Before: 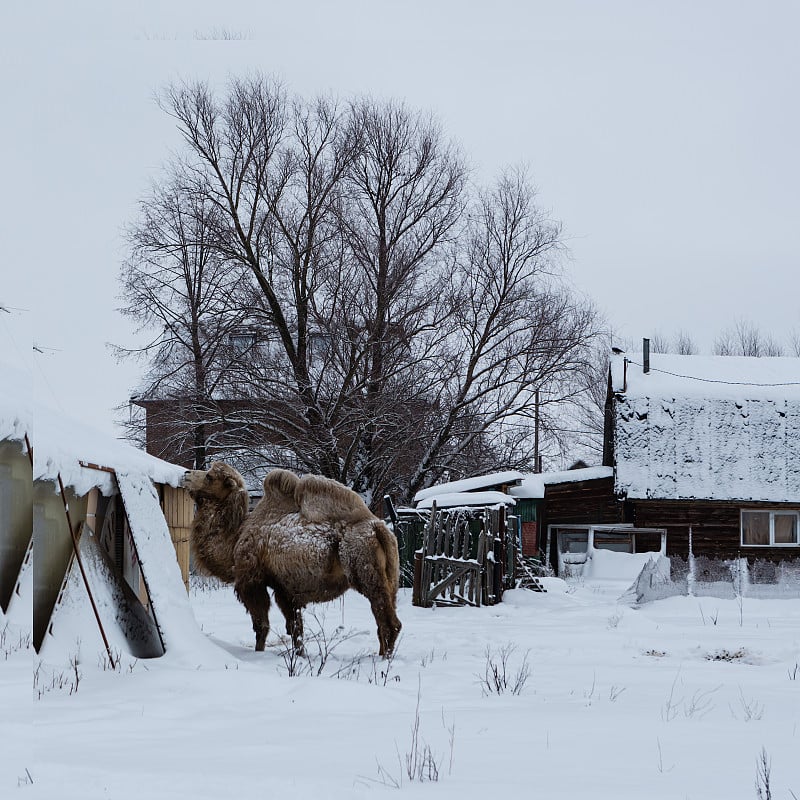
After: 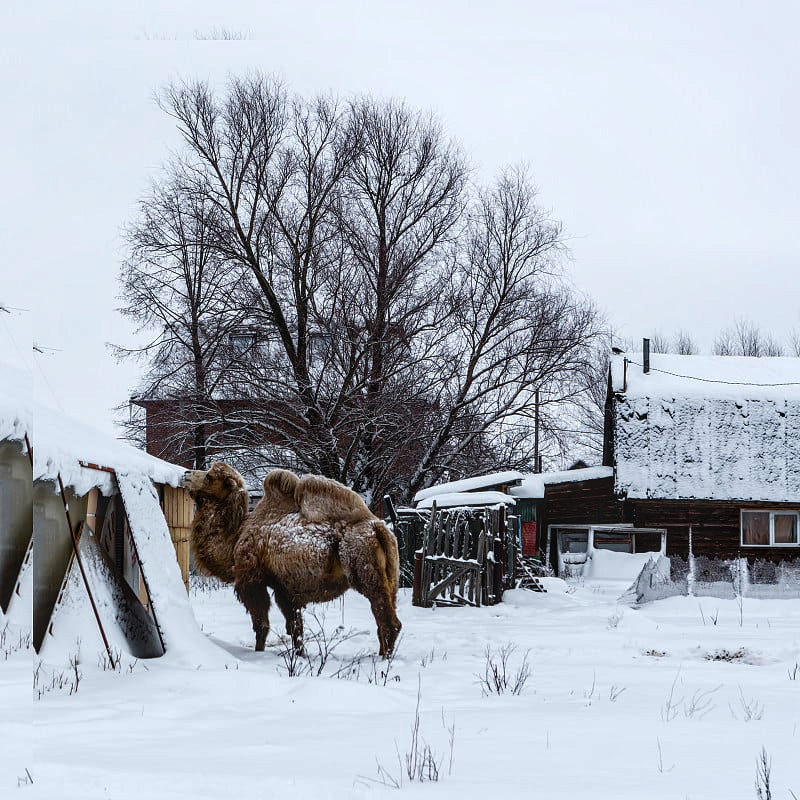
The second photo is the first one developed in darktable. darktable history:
local contrast: on, module defaults
color balance rgb: shadows lift › luminance -20%, power › hue 72.24°, highlights gain › luminance 15%, global offset › hue 171.6°, perceptual saturation grading › global saturation 14.09%, perceptual saturation grading › highlights -25%, perceptual saturation grading › shadows 25%, global vibrance 25%, contrast 10%
color zones: curves: ch1 [(0, 0.679) (0.143, 0.647) (0.286, 0.261) (0.378, -0.011) (0.571, 0.396) (0.714, 0.399) (0.857, 0.406) (1, 0.679)]
